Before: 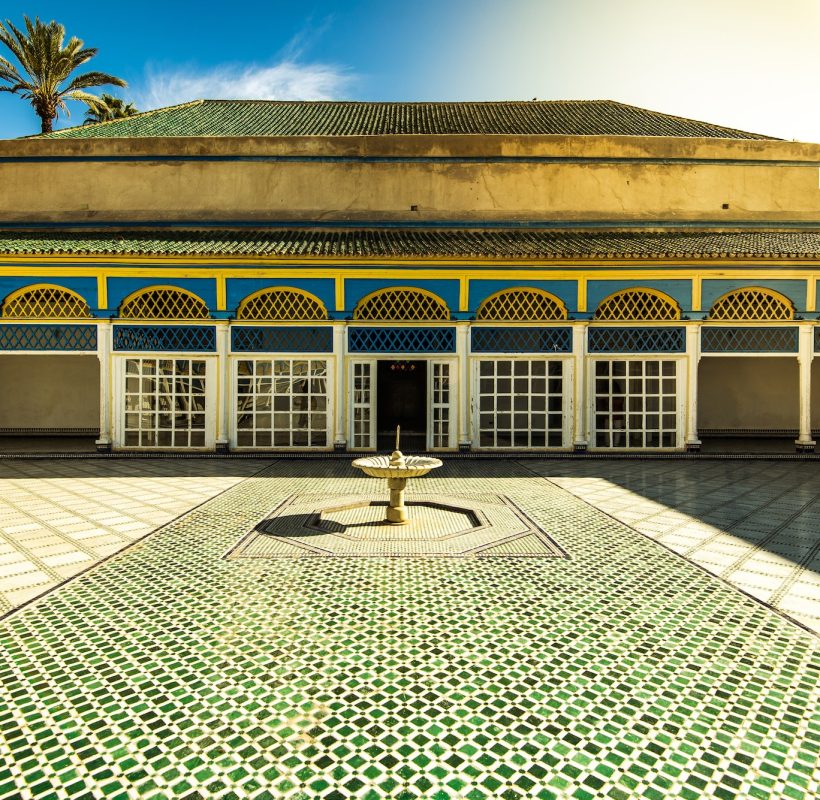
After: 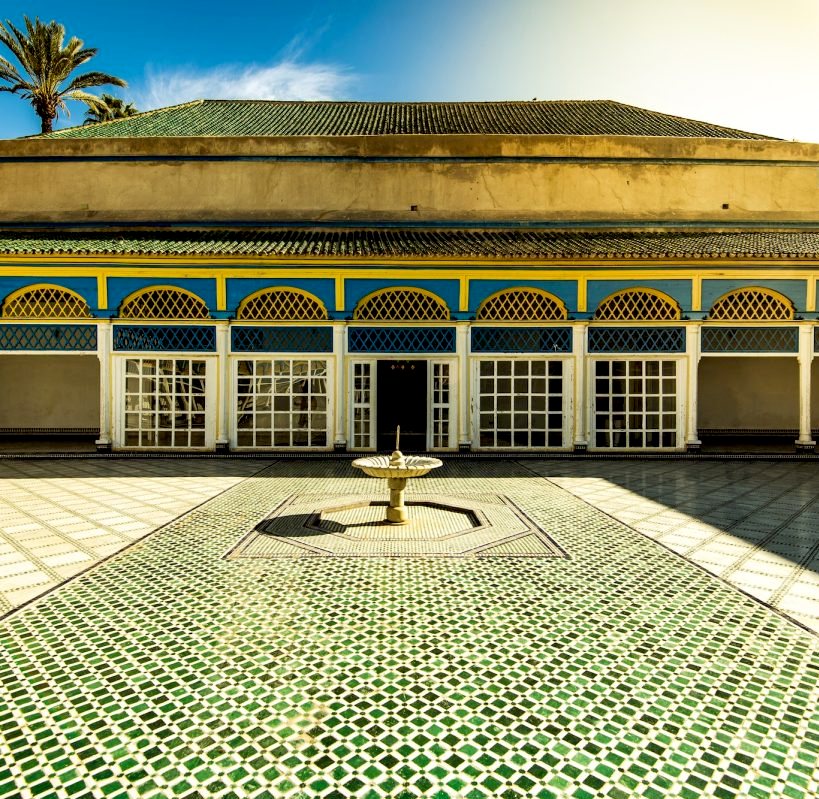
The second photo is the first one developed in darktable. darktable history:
tone equalizer: mask exposure compensation -0.507 EV
crop: left 0.044%
exposure: black level correction 0.01, exposure 0.012 EV, compensate highlight preservation false
